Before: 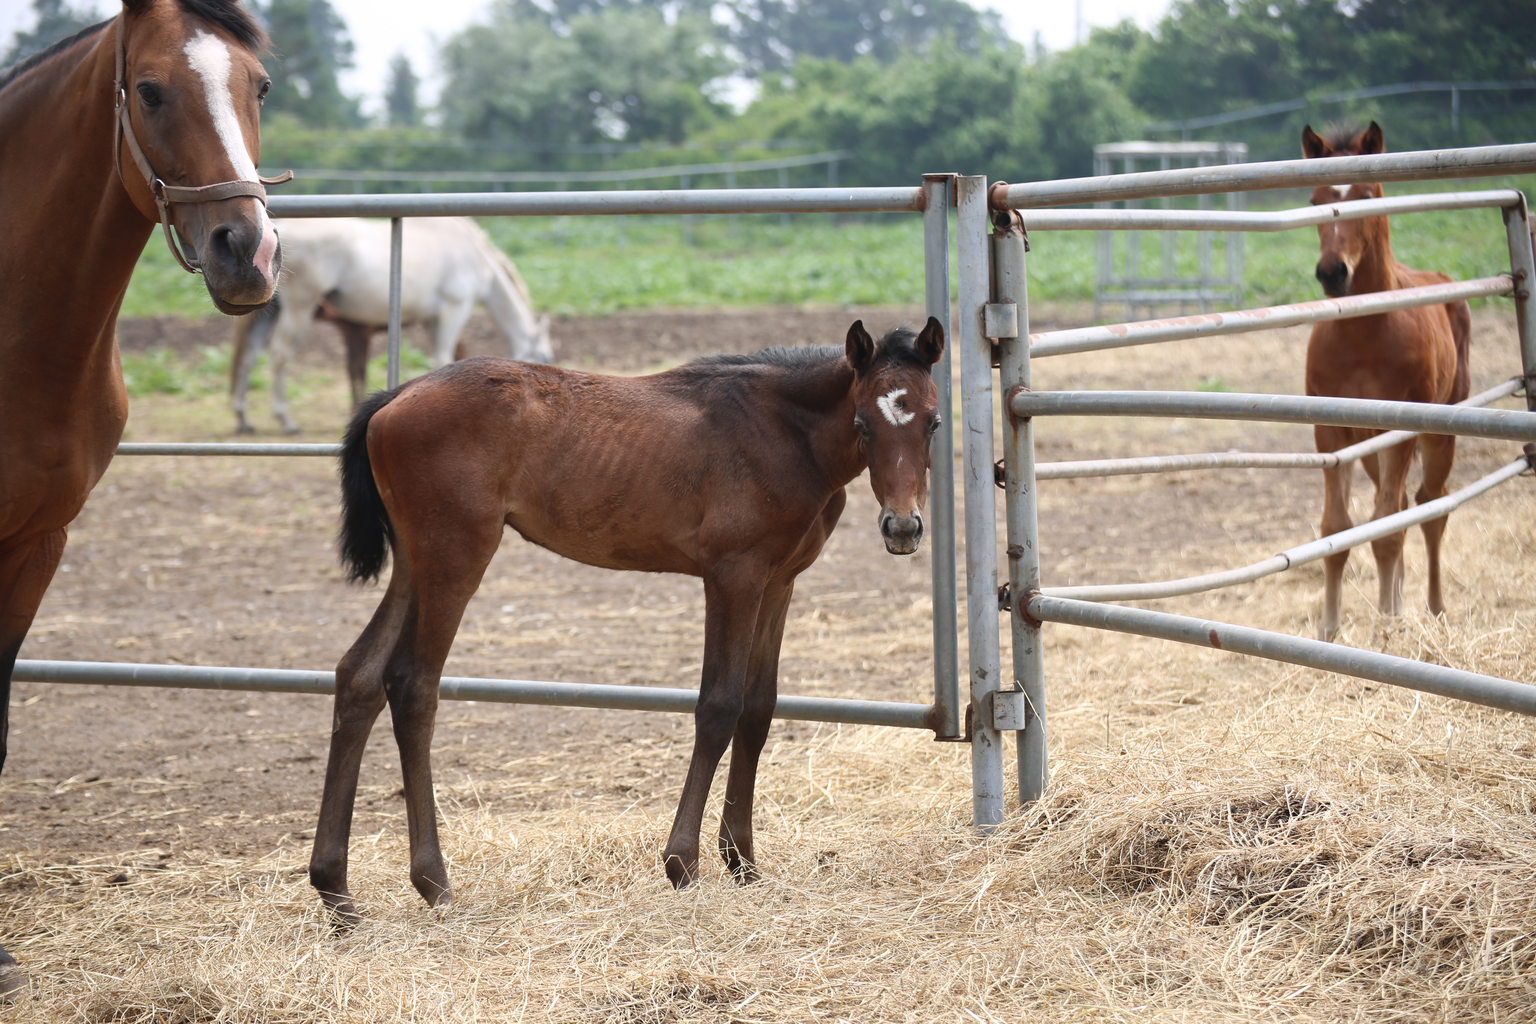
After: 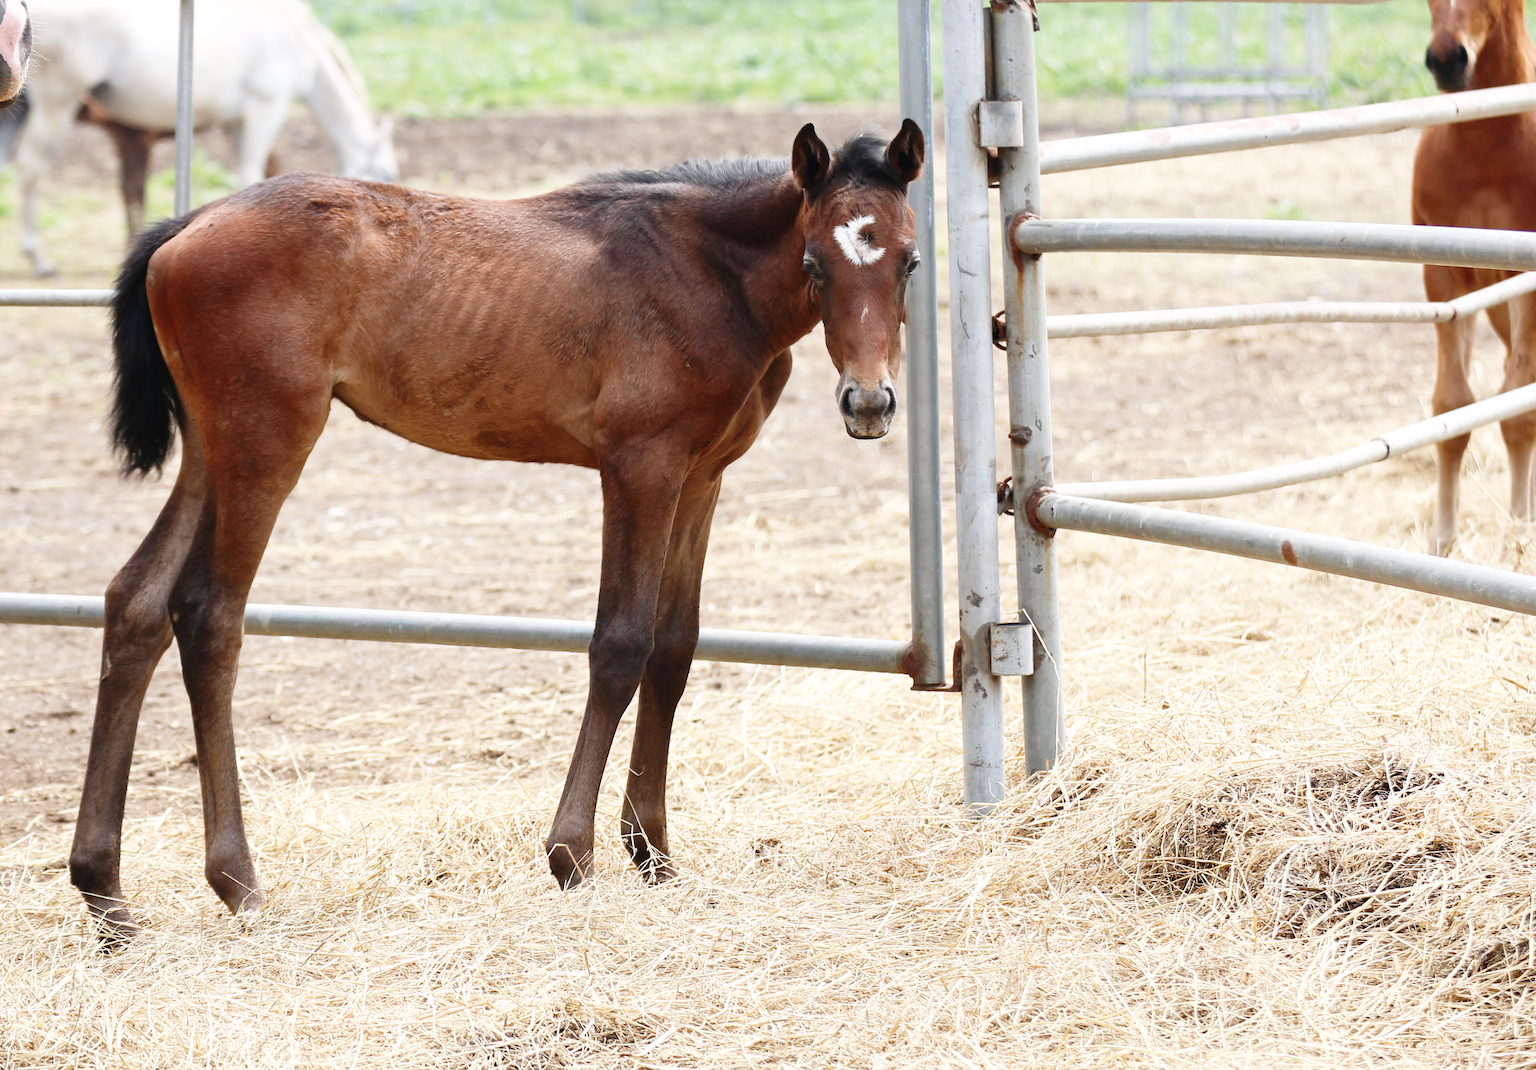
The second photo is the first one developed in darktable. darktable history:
crop: left 16.823%, top 22.357%, right 8.932%
base curve: curves: ch0 [(0, 0) (0.008, 0.007) (0.022, 0.029) (0.048, 0.089) (0.092, 0.197) (0.191, 0.399) (0.275, 0.534) (0.357, 0.65) (0.477, 0.78) (0.542, 0.833) (0.799, 0.973) (1, 1)], preserve colors none
contrast brightness saturation: contrast 0.03, brightness -0.032
